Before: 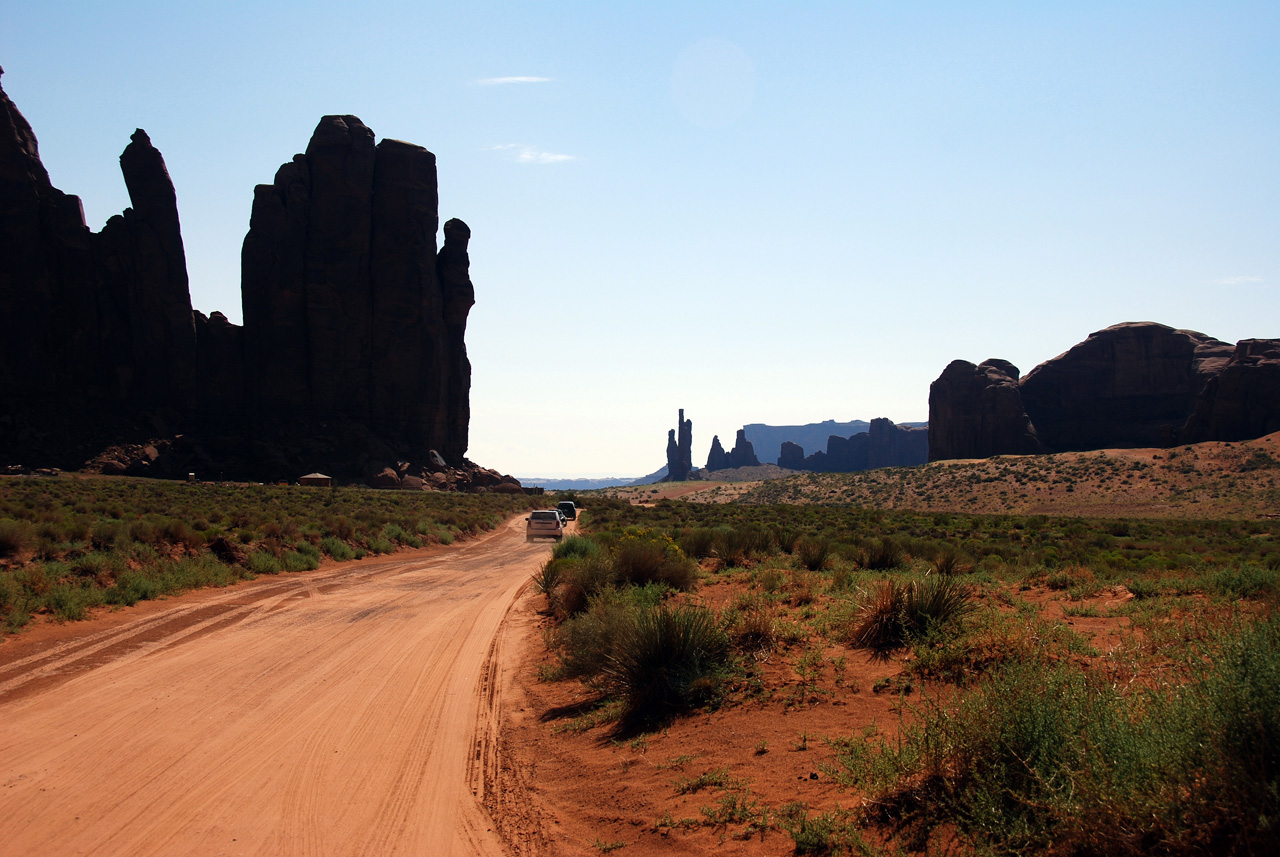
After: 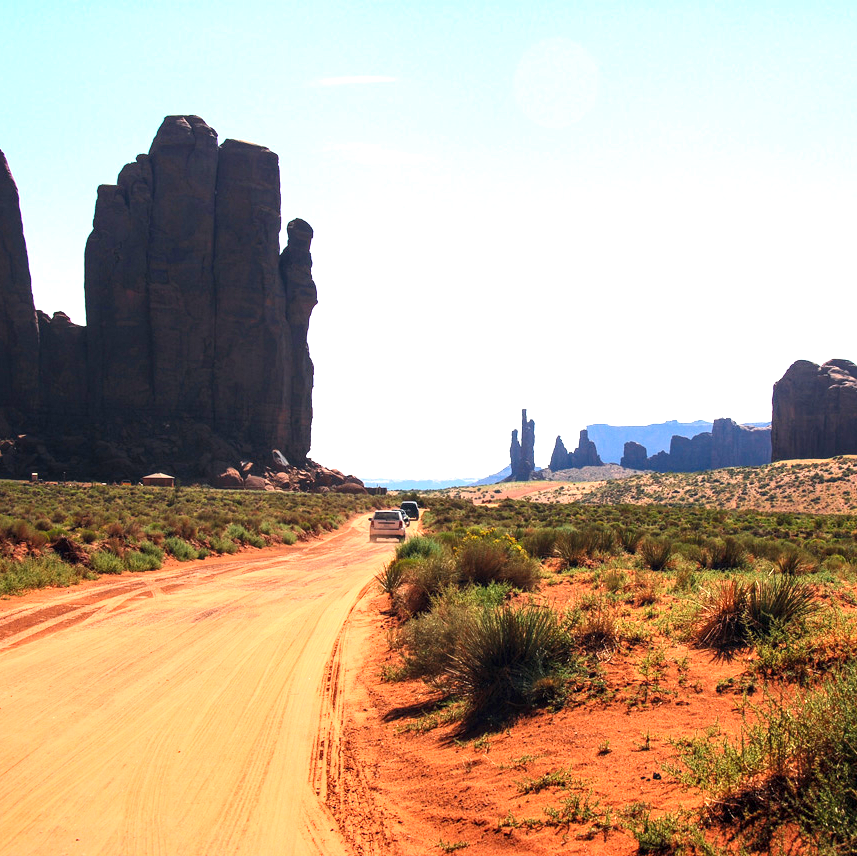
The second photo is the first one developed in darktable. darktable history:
crop and rotate: left 12.334%, right 20.707%
contrast brightness saturation: contrast 0.201, brightness 0.156, saturation 0.222
exposure: black level correction 0, exposure 1.287 EV, compensate highlight preservation false
local contrast: on, module defaults
tone equalizer: -7 EV 0.208 EV, -6 EV 0.085 EV, -5 EV 0.111 EV, -4 EV 0.041 EV, -2 EV -0.038 EV, -1 EV -0.041 EV, +0 EV -0.056 EV, smoothing diameter 24.86%, edges refinement/feathering 11.79, preserve details guided filter
